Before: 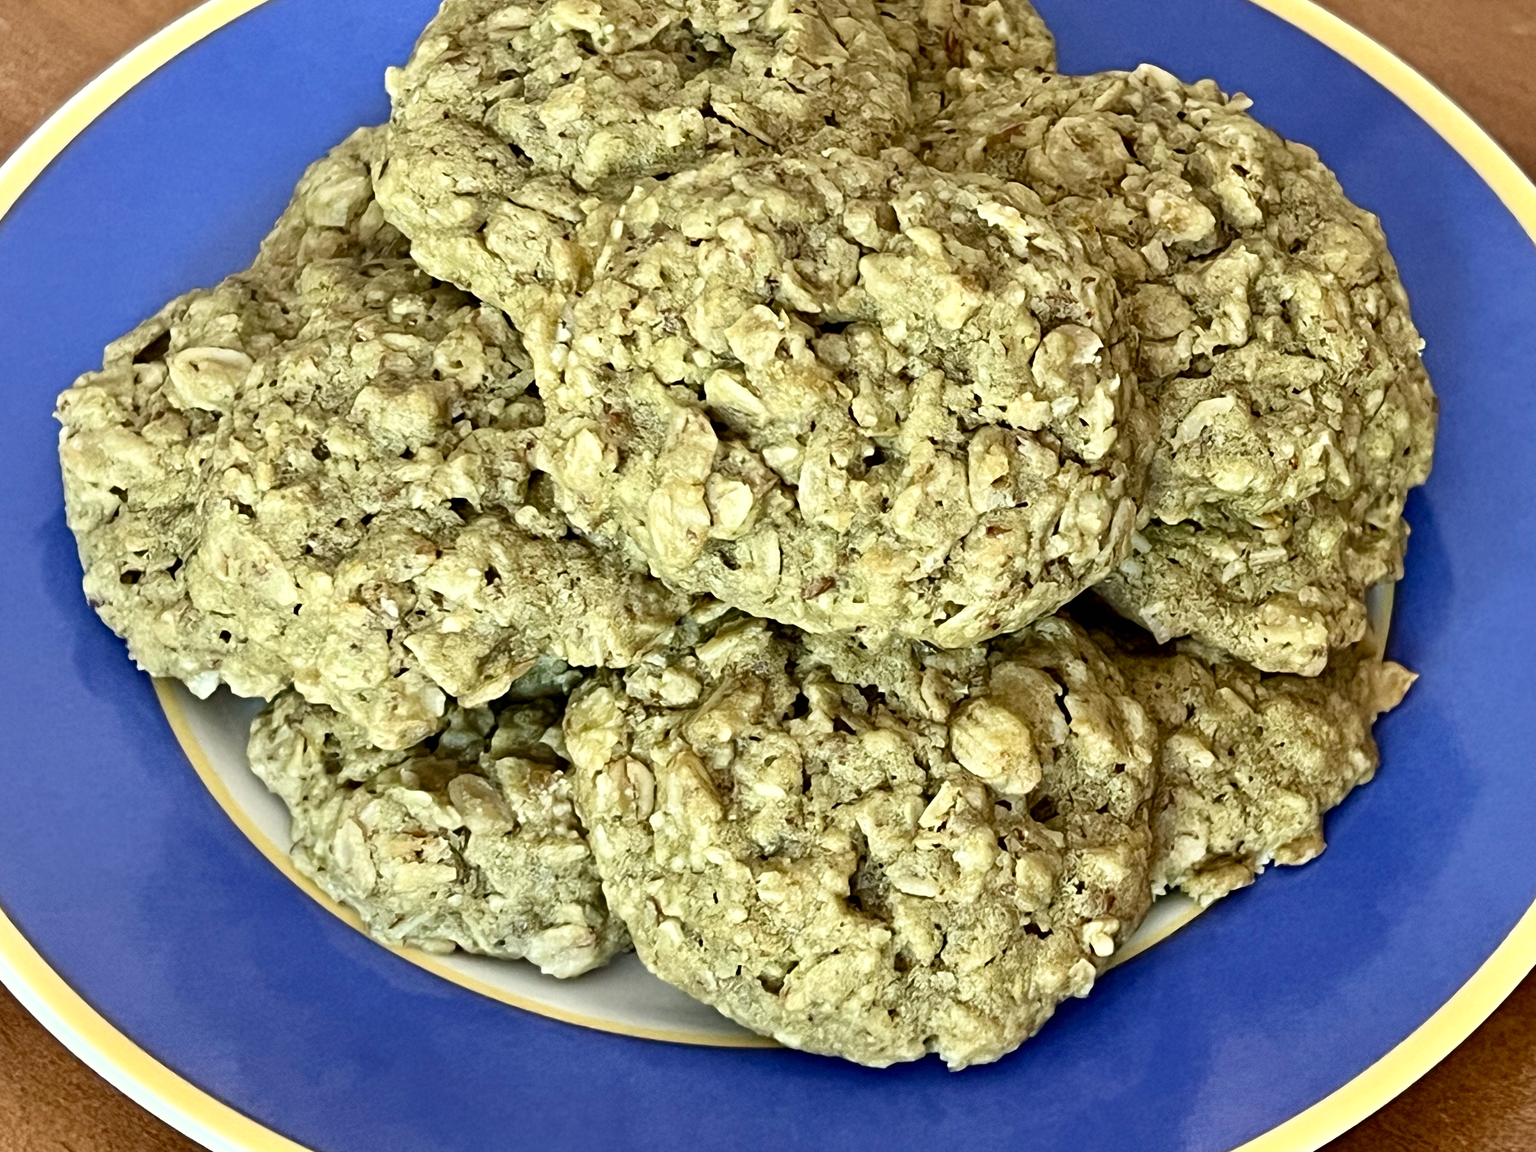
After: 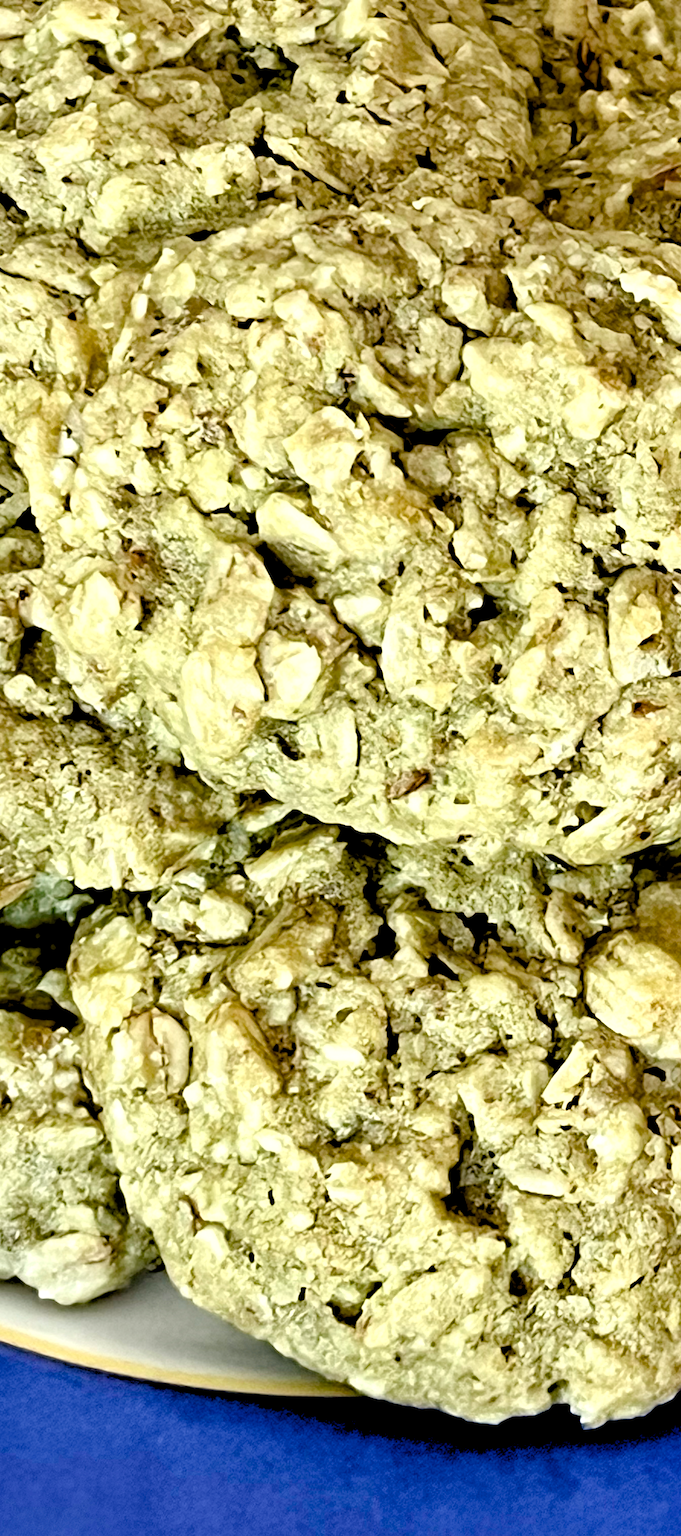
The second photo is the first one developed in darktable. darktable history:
crop: left 33.36%, right 33.36%
rgb levels: levels [[0.013, 0.434, 0.89], [0, 0.5, 1], [0, 0.5, 1]]
color balance rgb: perceptual saturation grading › global saturation 20%, perceptual saturation grading › highlights -25%, perceptual saturation grading › shadows 25%
exposure: black level correction 0.009, exposure 0.014 EV, compensate highlight preservation false
shadows and highlights: shadows 12, white point adjustment 1.2, highlights -0.36, soften with gaussian
